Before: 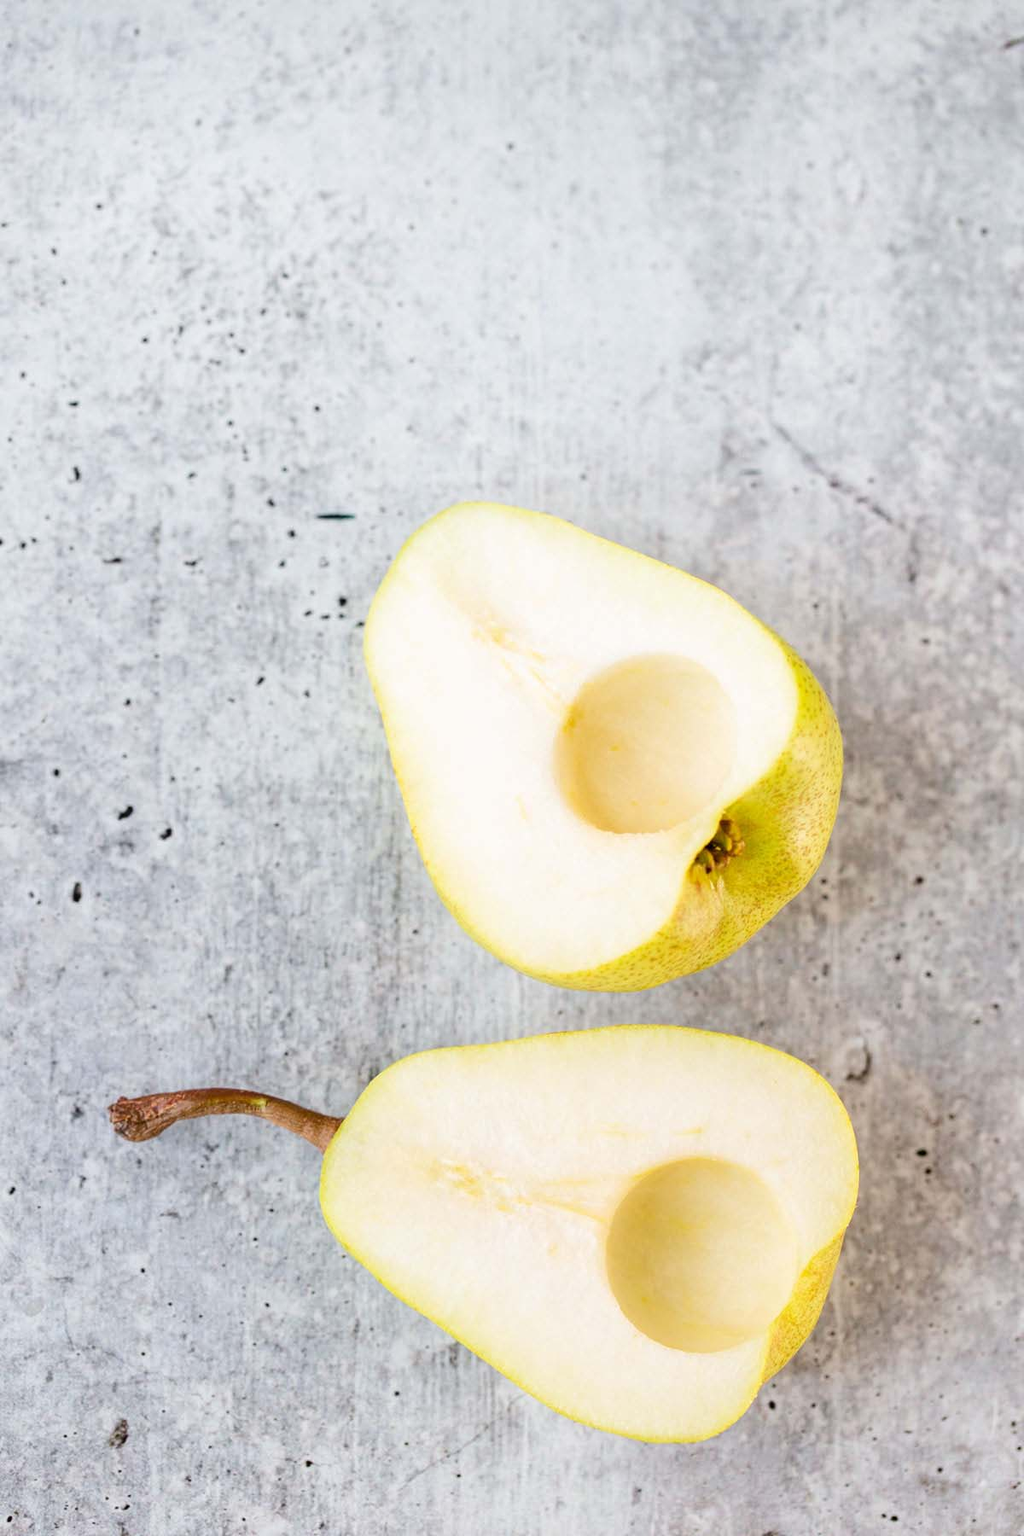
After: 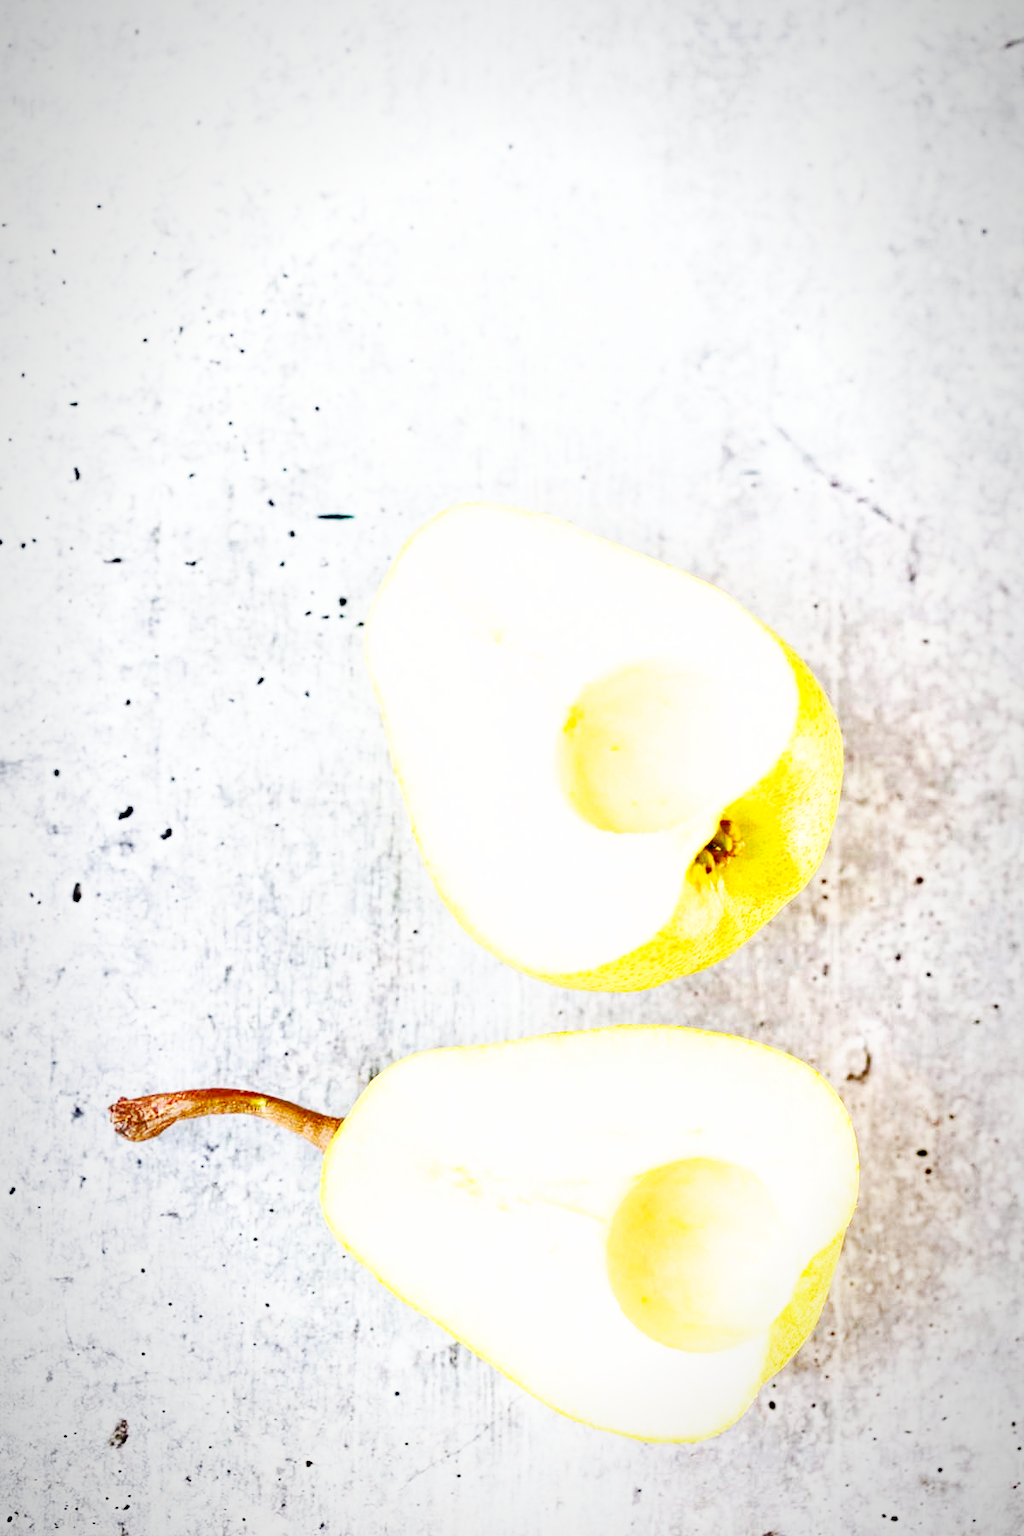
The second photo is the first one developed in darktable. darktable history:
haze removal: compatibility mode true, adaptive false
vignetting: fall-off radius 70%, automatic ratio true
tone equalizer: -7 EV 0.15 EV, -6 EV 0.6 EV, -5 EV 1.15 EV, -4 EV 1.33 EV, -3 EV 1.15 EV, -2 EV 0.6 EV, -1 EV 0.15 EV, mask exposure compensation -0.5 EV
base curve: curves: ch0 [(0, 0) (0.007, 0.004) (0.027, 0.03) (0.046, 0.07) (0.207, 0.54) (0.442, 0.872) (0.673, 0.972) (1, 1)], preserve colors none
shadows and highlights: shadows 37.27, highlights -28.18, soften with gaussian
